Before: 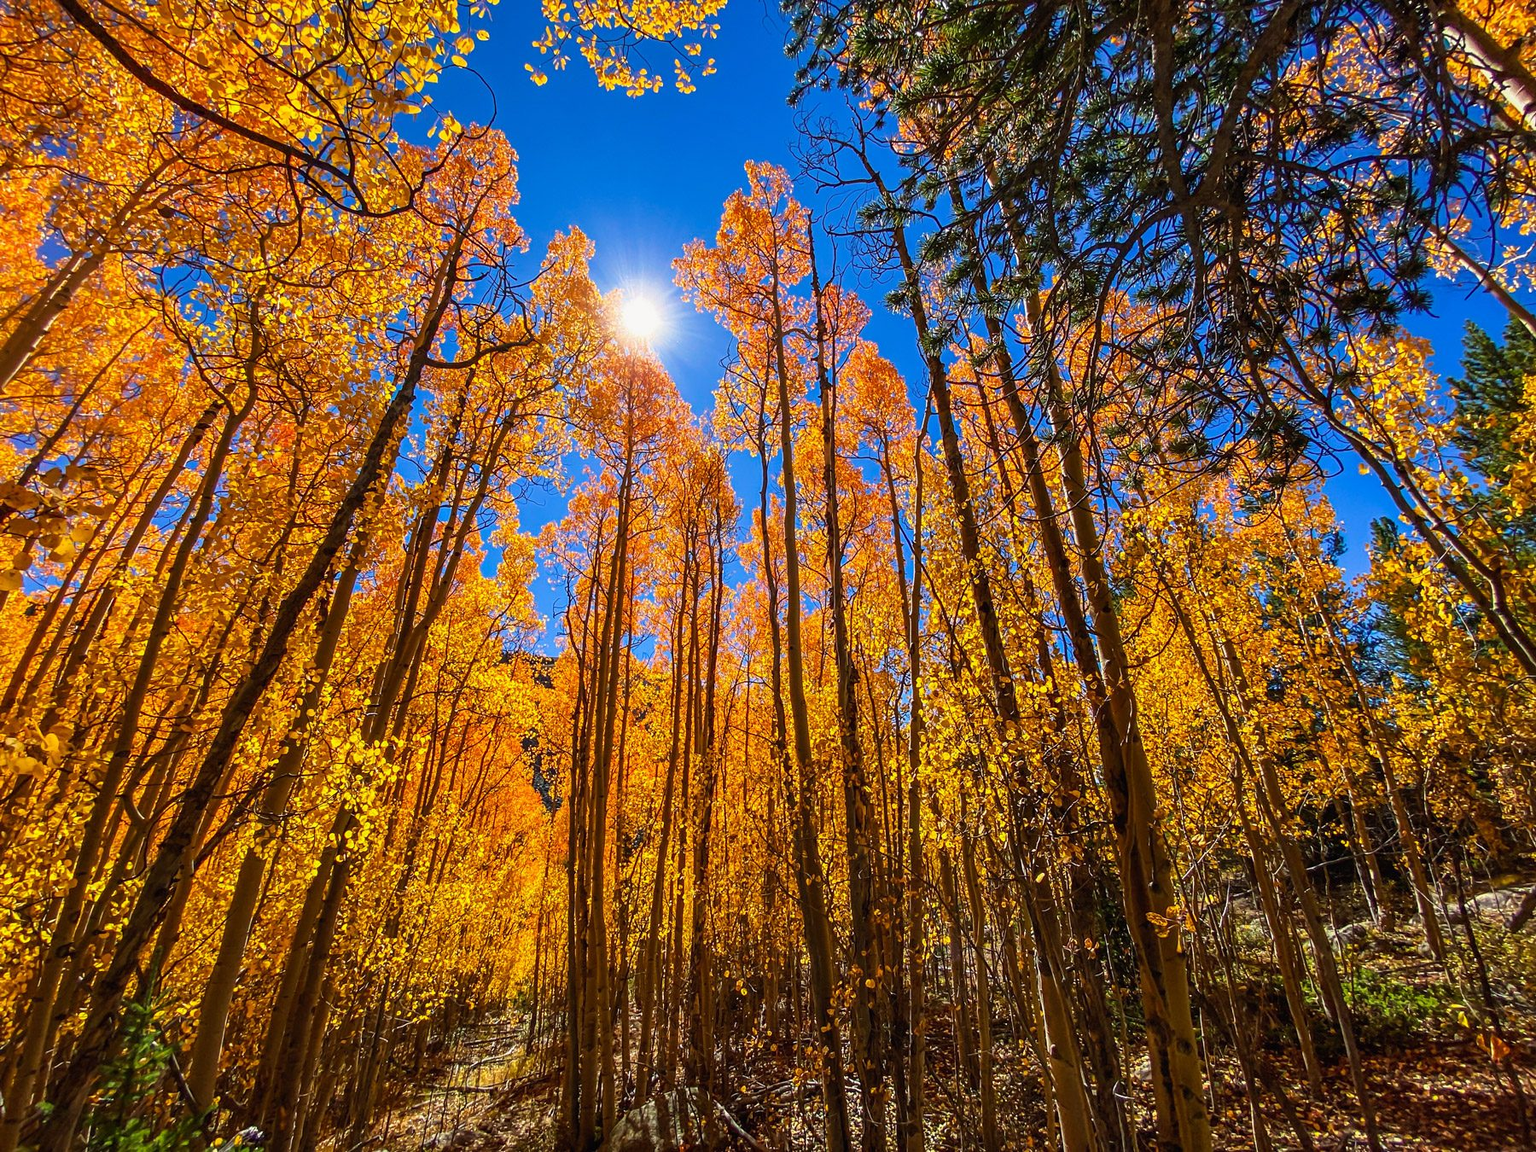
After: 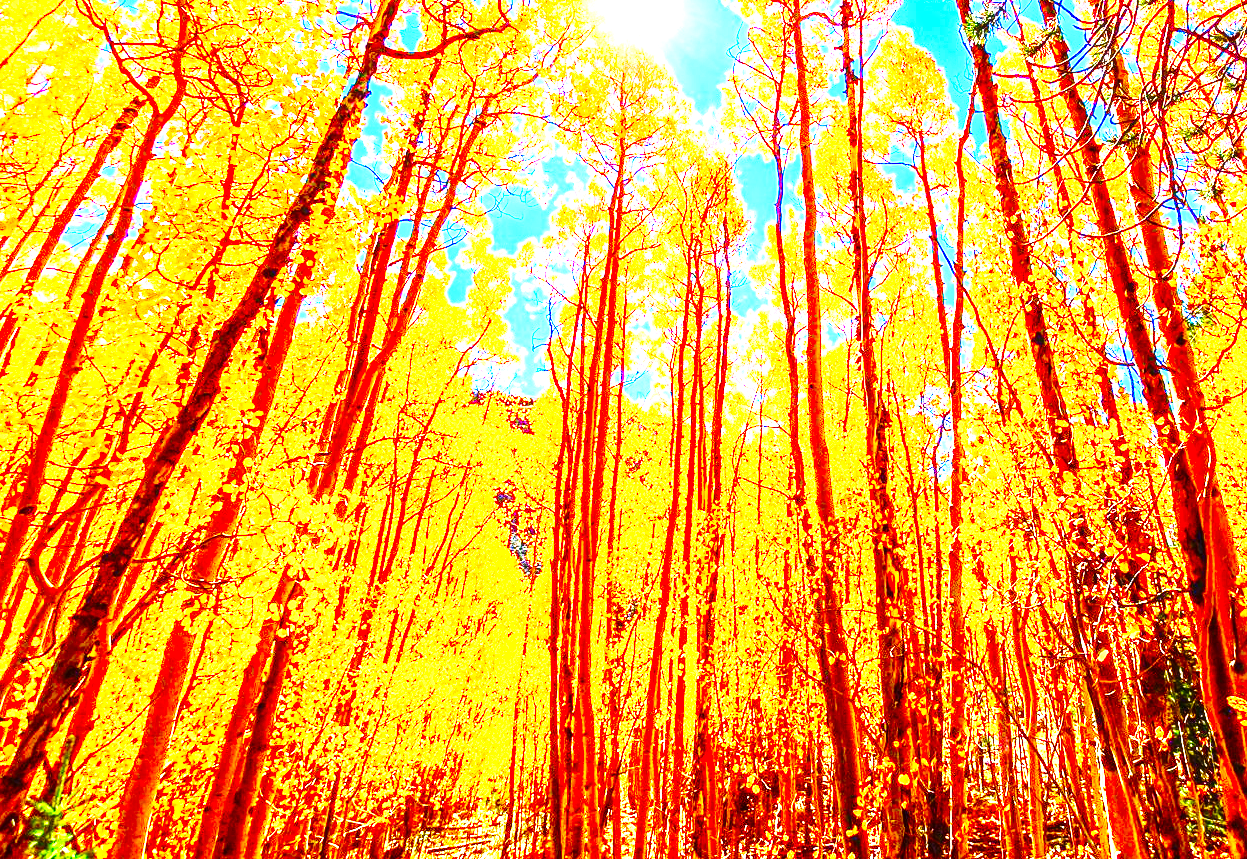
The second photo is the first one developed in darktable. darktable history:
haze removal: compatibility mode true, adaptive false
tone equalizer: -8 EV -1.08 EV, -7 EV -1.01 EV, -6 EV -0.867 EV, -5 EV -0.578 EV, -3 EV 0.578 EV, -2 EV 0.867 EV, -1 EV 1.01 EV, +0 EV 1.08 EV, edges refinement/feathering 500, mask exposure compensation -1.57 EV, preserve details no
crop: left 6.488%, top 27.668%, right 24.183%, bottom 8.656%
exposure: exposure 2.25 EV, compensate highlight preservation false
local contrast: on, module defaults
tone curve: curves: ch0 [(0, 0) (0.405, 0.351) (1, 1)]
base curve: curves: ch0 [(0, 0) (0.028, 0.03) (0.121, 0.232) (0.46, 0.748) (0.859, 0.968) (1, 1)], preserve colors none
color correction: saturation 3
